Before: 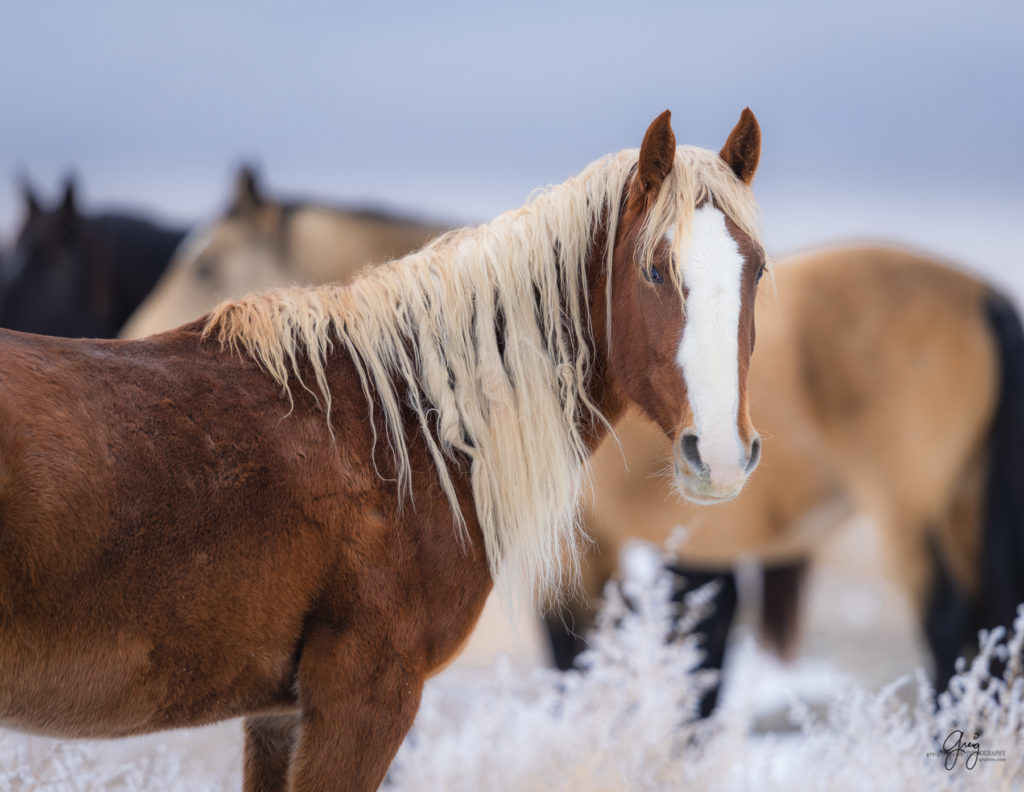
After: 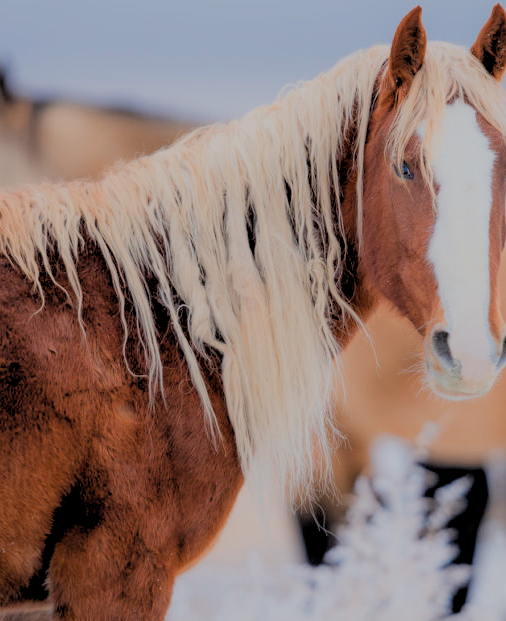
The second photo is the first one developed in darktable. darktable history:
filmic rgb: black relative exposure -6.98 EV, white relative exposure 5.63 EV, hardness 2.86
rgb levels: preserve colors sum RGB, levels [[0.038, 0.433, 0.934], [0, 0.5, 1], [0, 0.5, 1]]
crop and rotate: angle 0.02°, left 24.353%, top 13.219%, right 26.156%, bottom 8.224%
